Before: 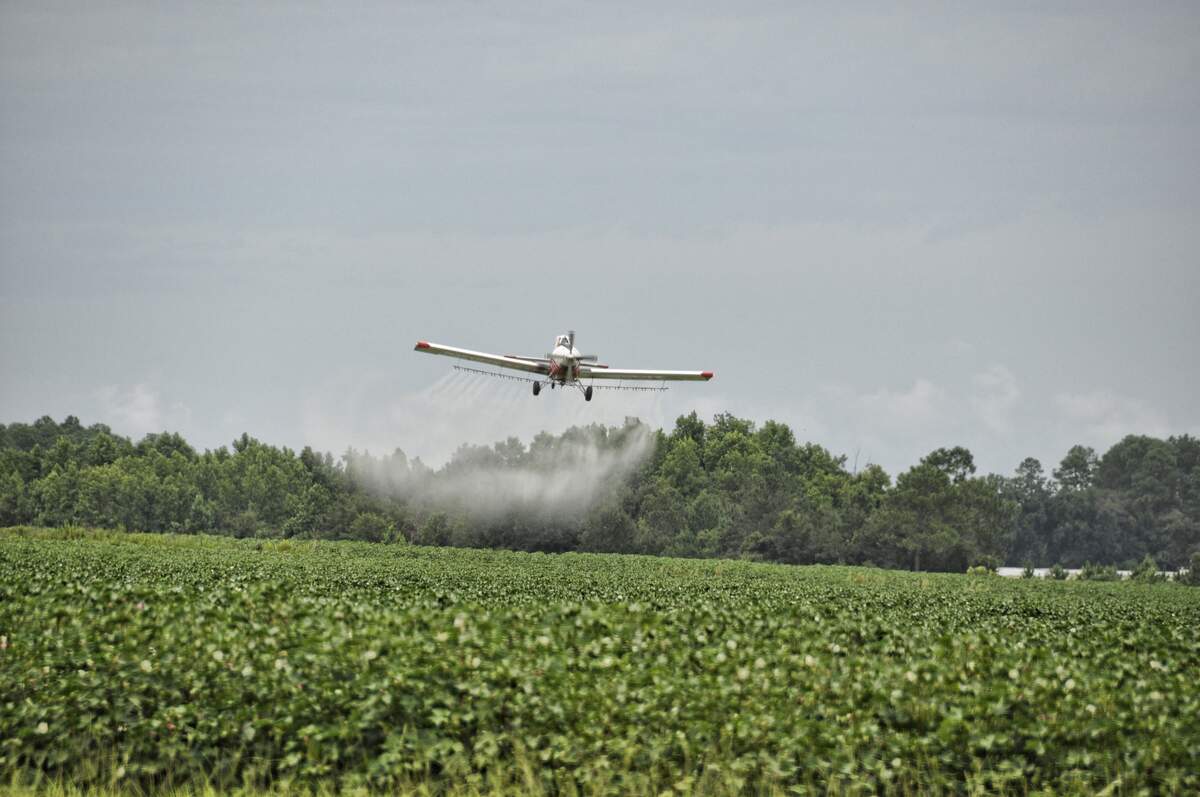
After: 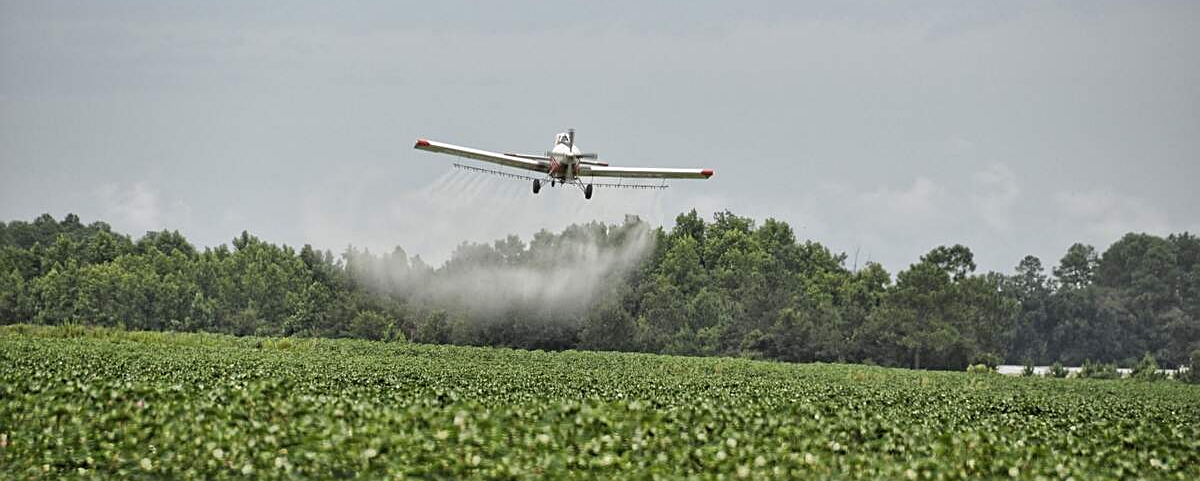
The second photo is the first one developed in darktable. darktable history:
exposure: black level correction 0.001, exposure 0.015 EV, compensate exposure bias true, compensate highlight preservation false
crop and rotate: top 25.535%, bottom 14.057%
sharpen: on, module defaults
